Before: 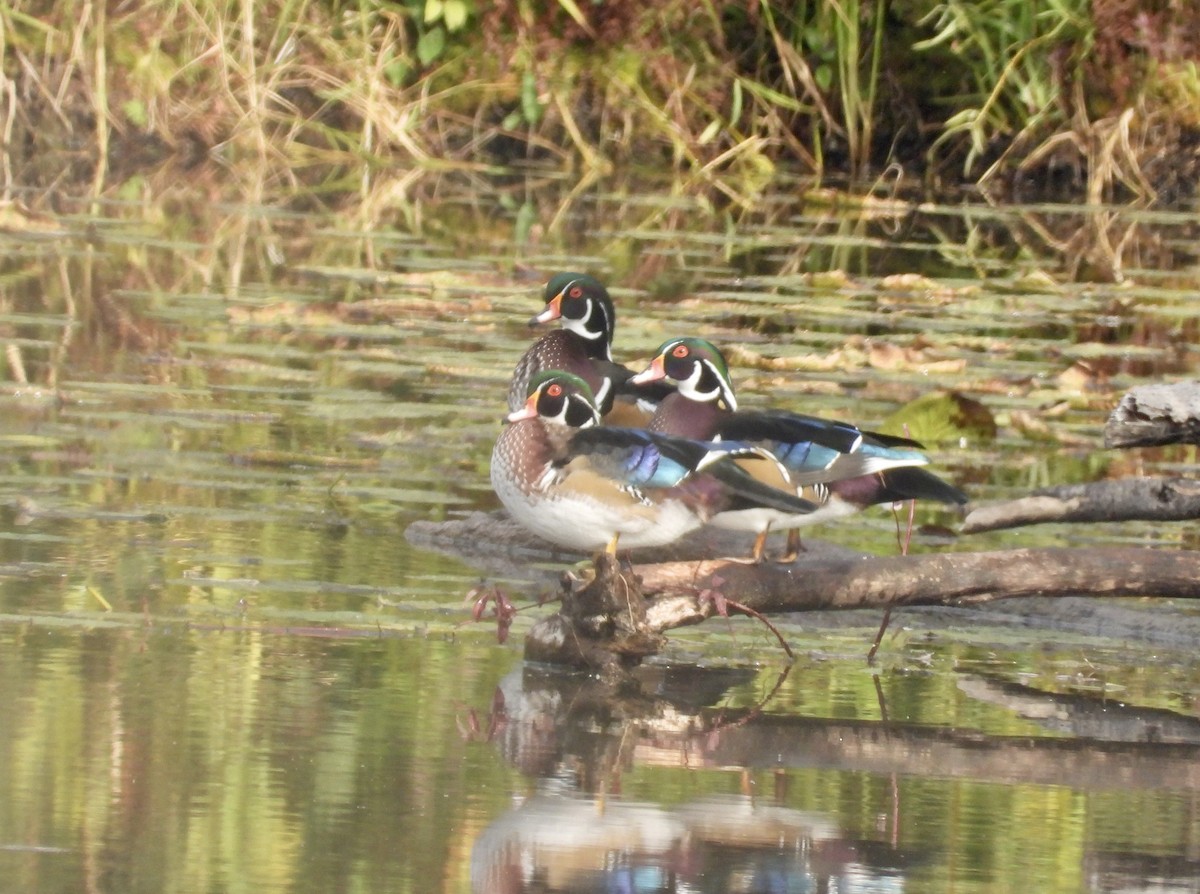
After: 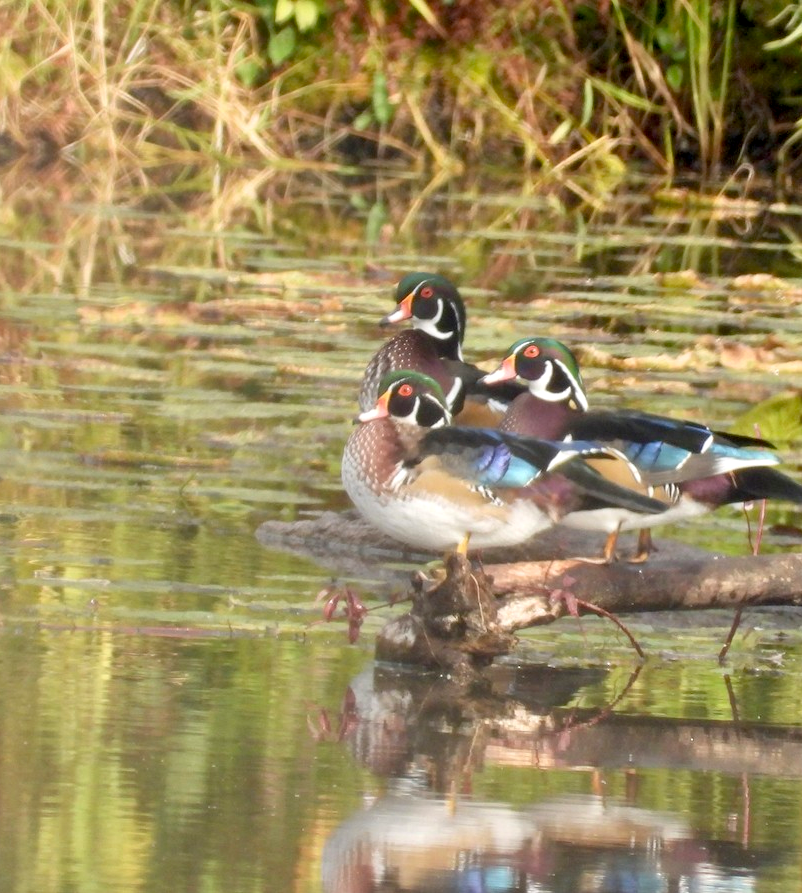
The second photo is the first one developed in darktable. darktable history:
crop and rotate: left 12.467%, right 20.699%
exposure: black level correction 0.009, exposure 0.109 EV, compensate highlight preservation false
